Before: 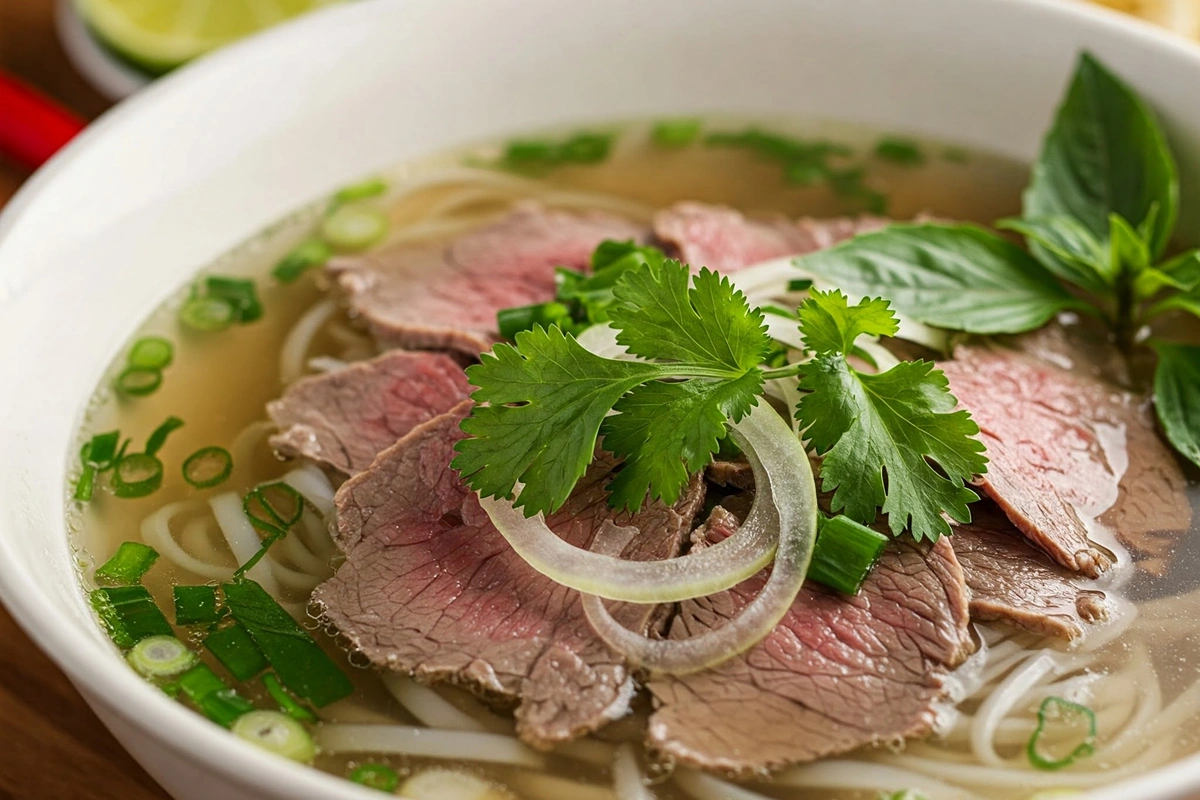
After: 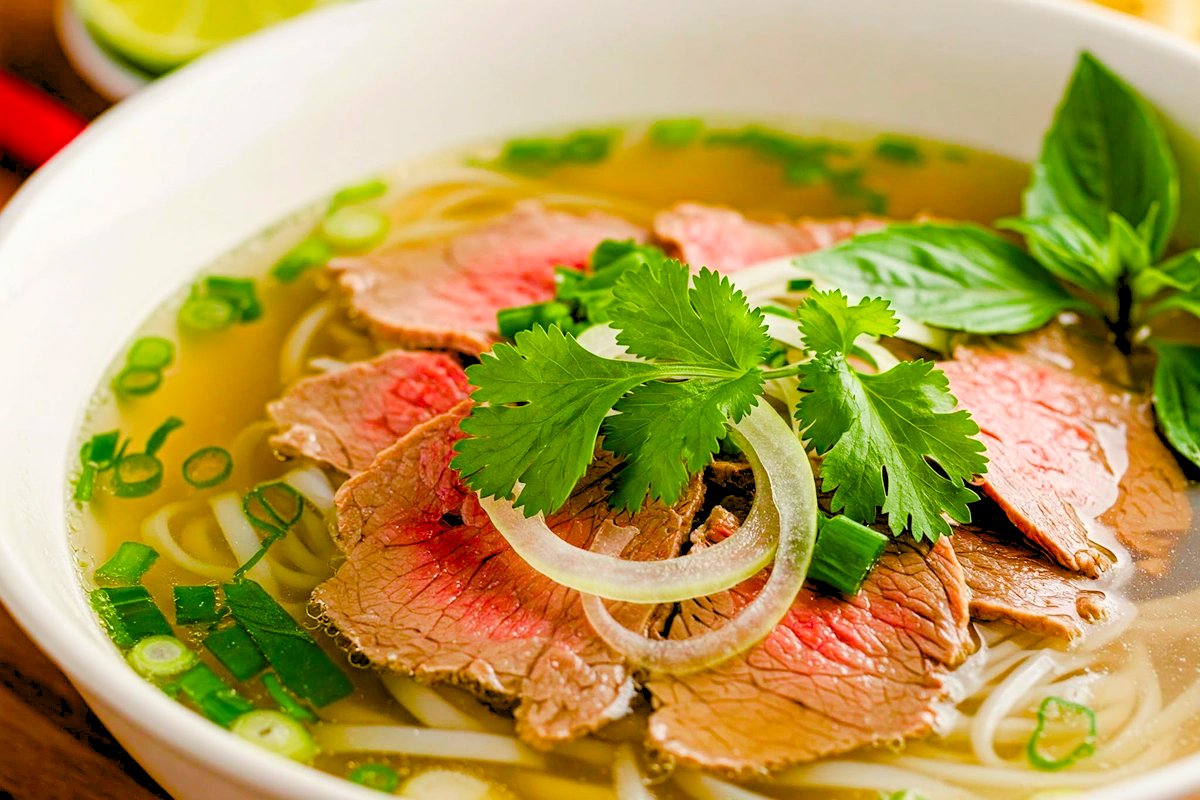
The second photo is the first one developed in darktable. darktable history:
levels: levels [0.093, 0.434, 0.988]
color balance rgb: perceptual saturation grading › global saturation 24.74%, perceptual saturation grading › highlights -51.22%, perceptual saturation grading › mid-tones 19.16%, perceptual saturation grading › shadows 60.98%, global vibrance 50%
